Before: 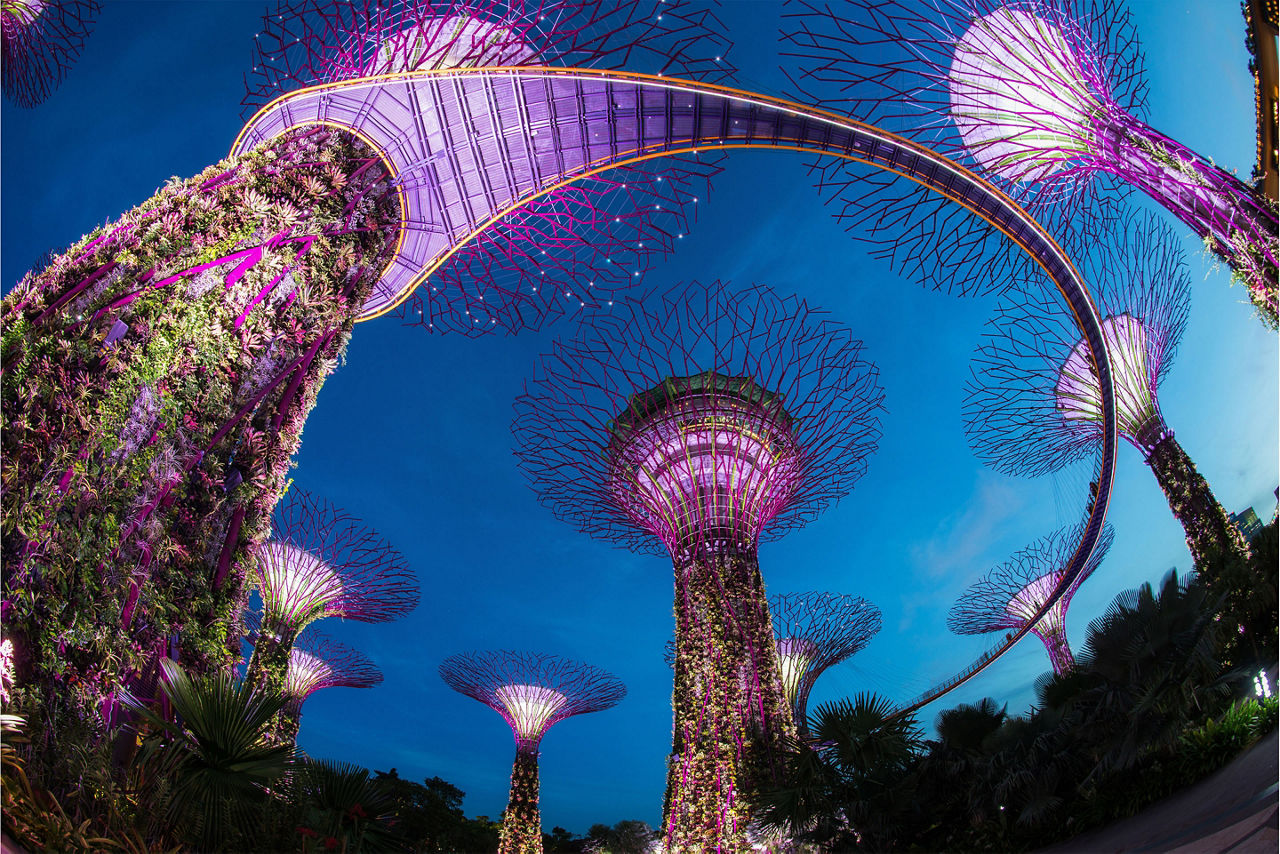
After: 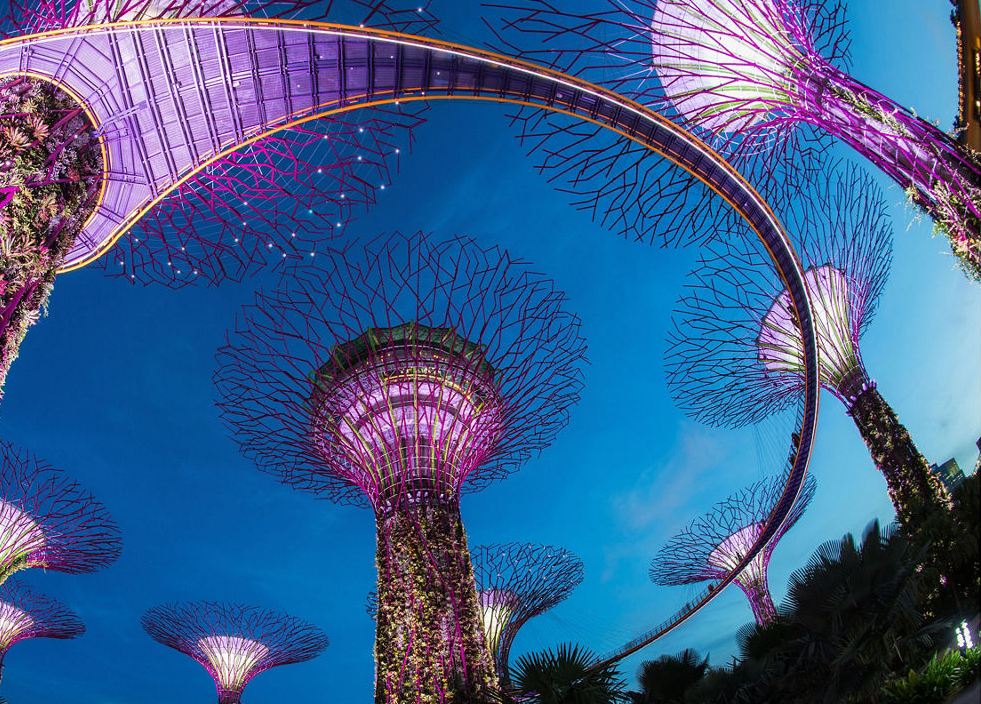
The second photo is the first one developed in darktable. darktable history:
crop: left 23.297%, top 5.846%, bottom 11.61%
